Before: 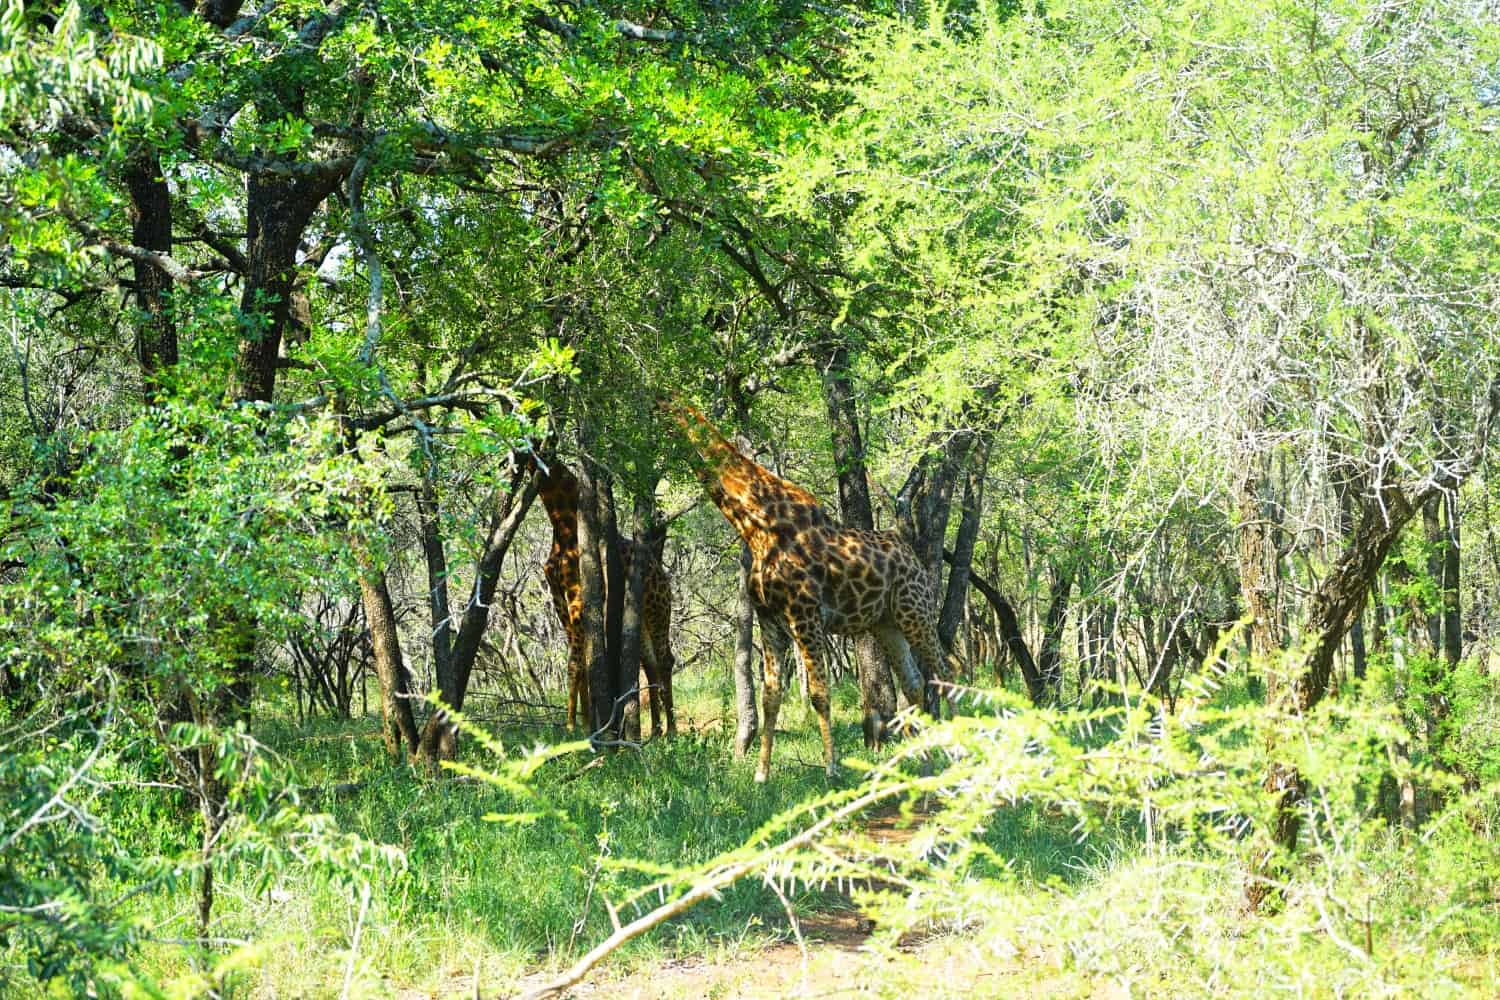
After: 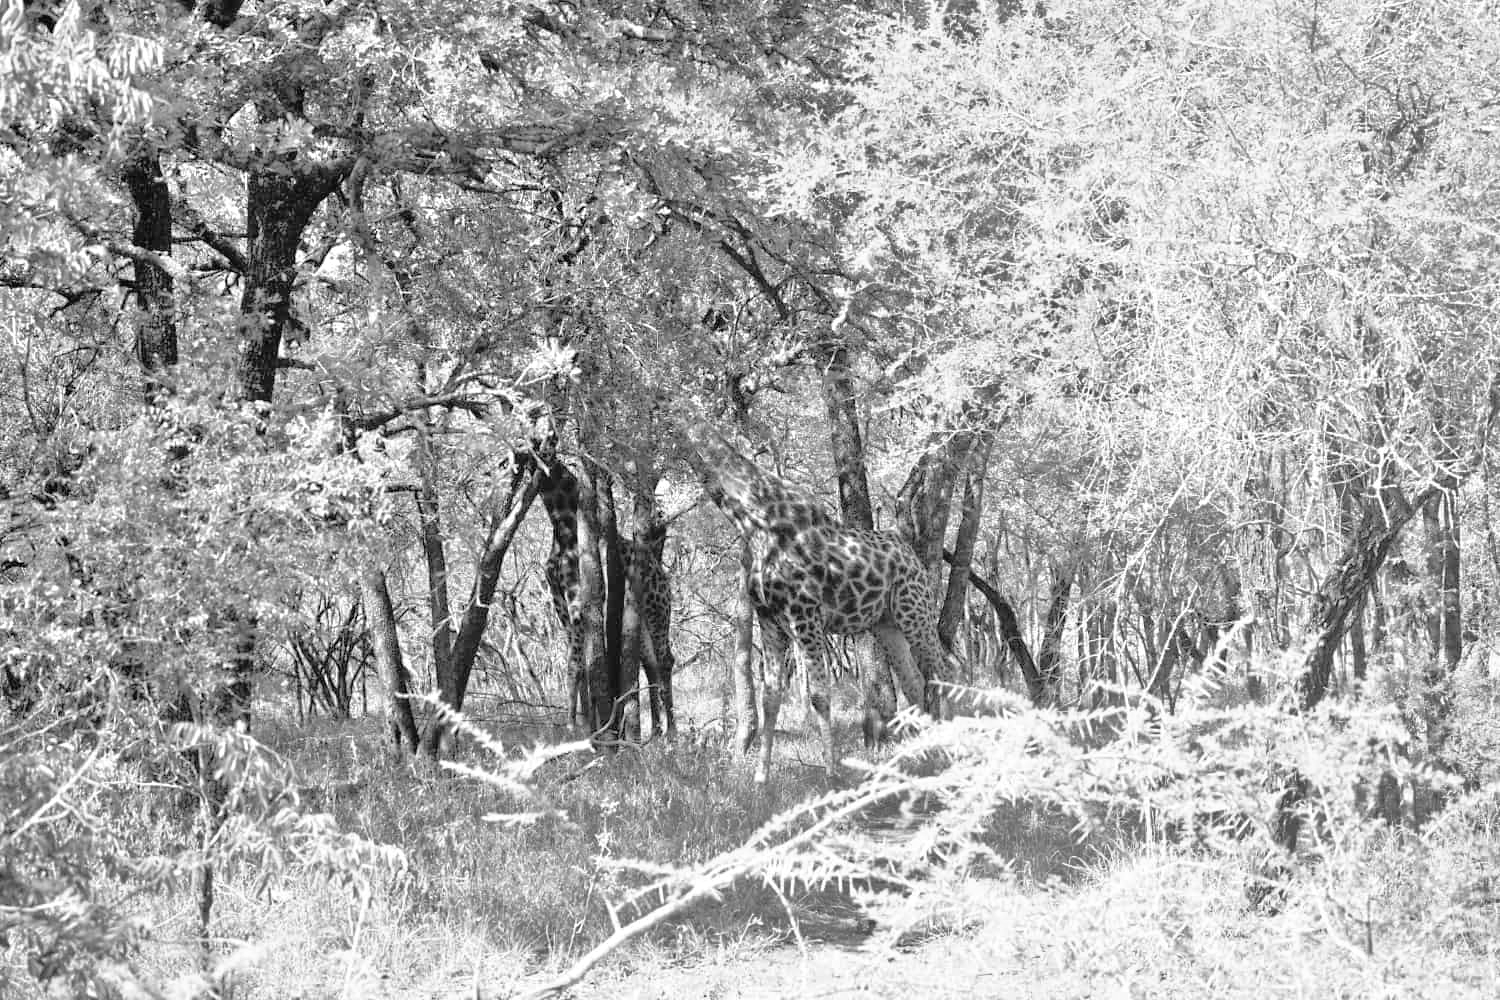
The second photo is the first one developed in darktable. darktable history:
tone equalizer: -7 EV 0.15 EV, -6 EV 0.6 EV, -5 EV 1.15 EV, -4 EV 1.33 EV, -3 EV 1.15 EV, -2 EV 0.6 EV, -1 EV 0.15 EV, mask exposure compensation -0.5 EV
monochrome: on, module defaults
